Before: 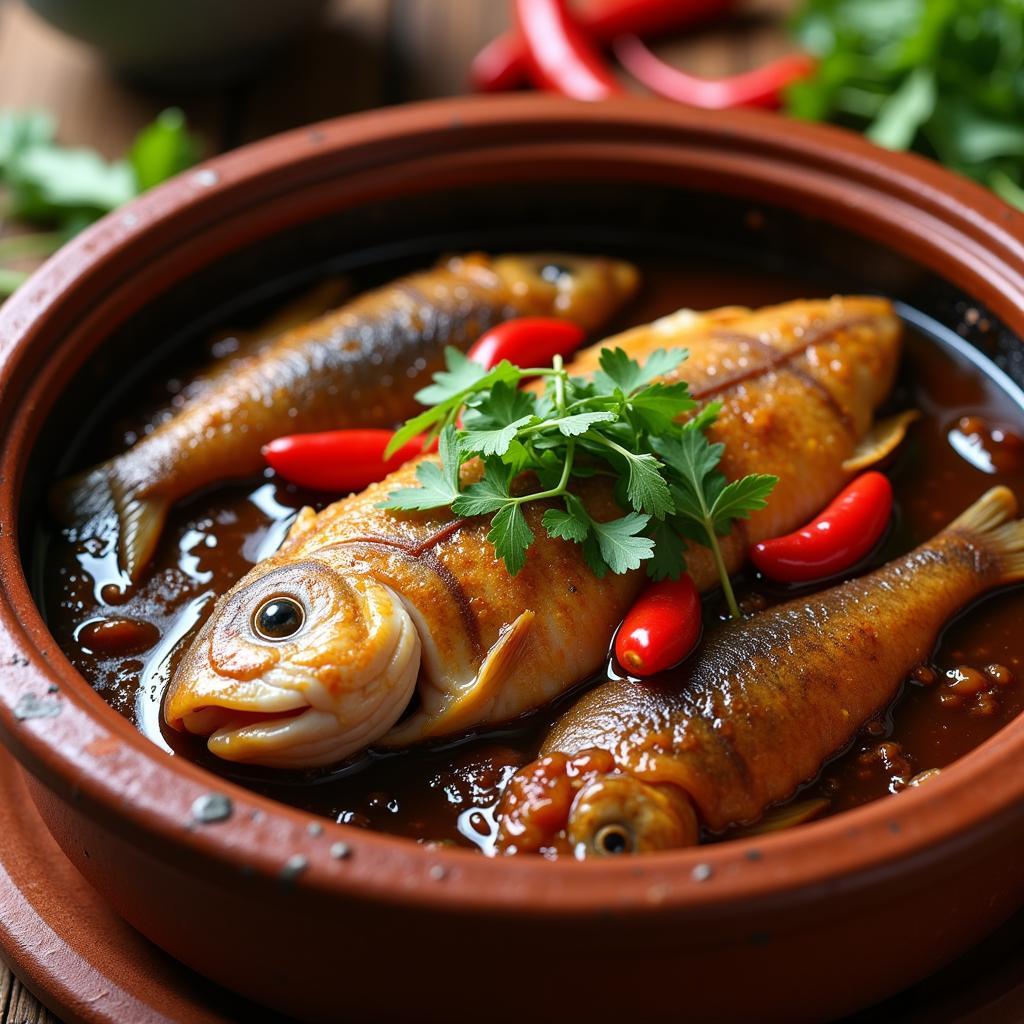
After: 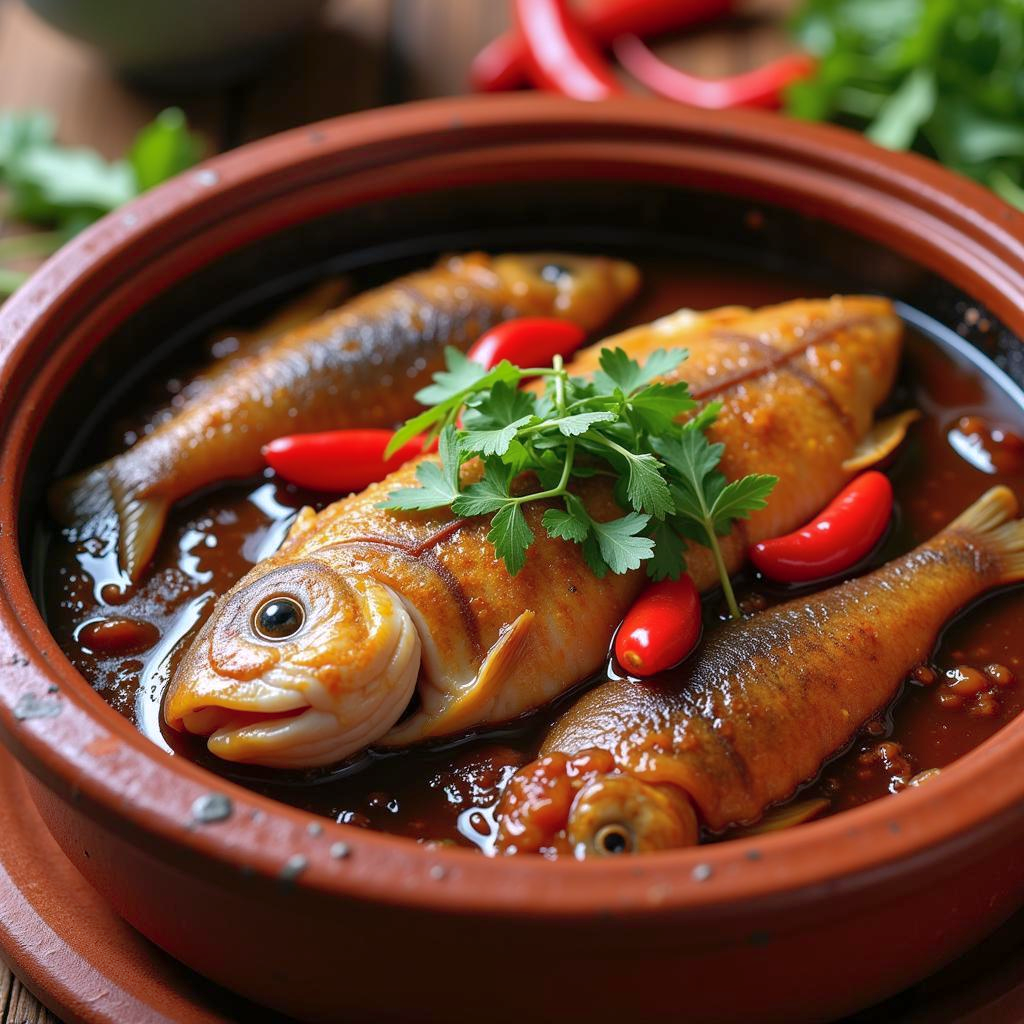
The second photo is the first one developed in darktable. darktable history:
shadows and highlights: on, module defaults
color calibration: illuminant custom, x 0.348, y 0.366, temperature 4940.58 K
